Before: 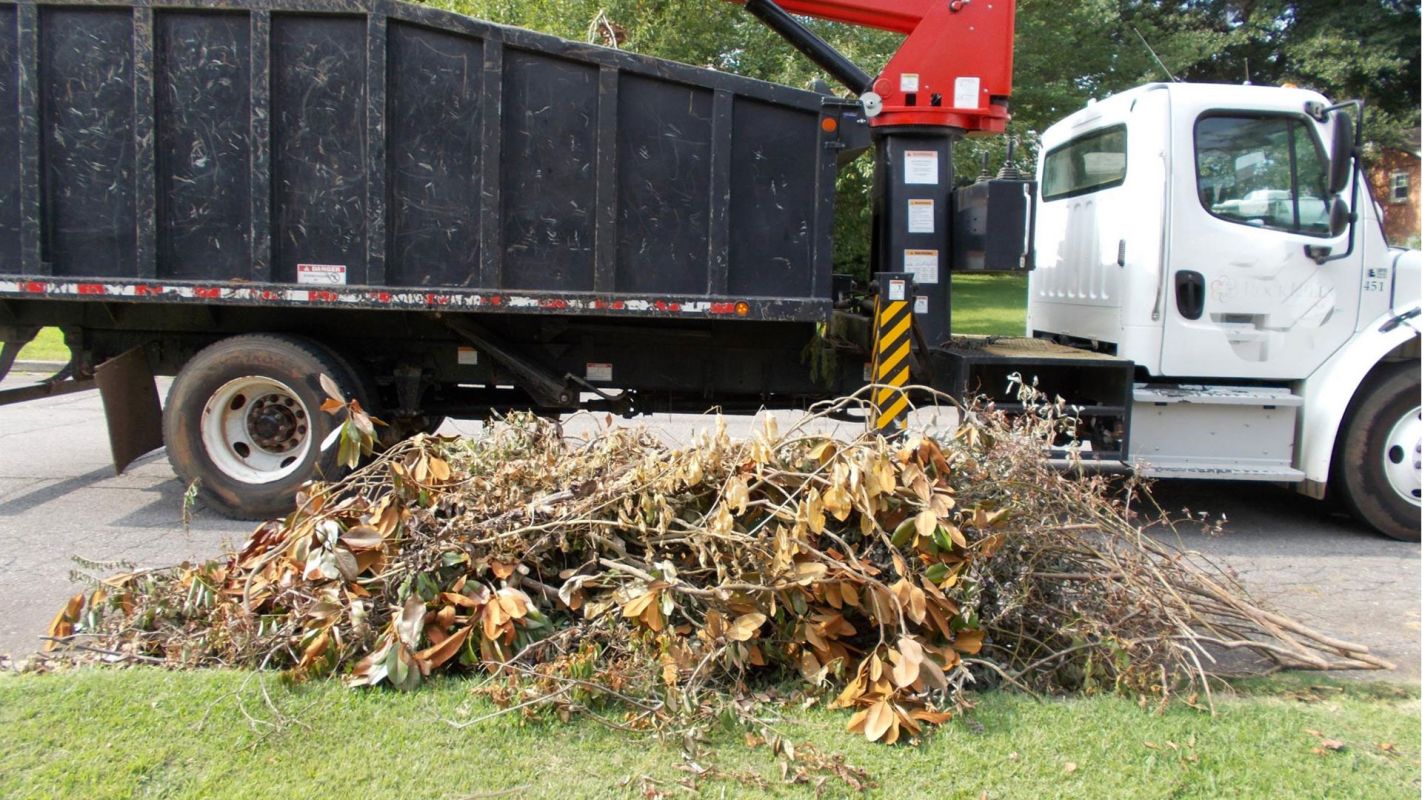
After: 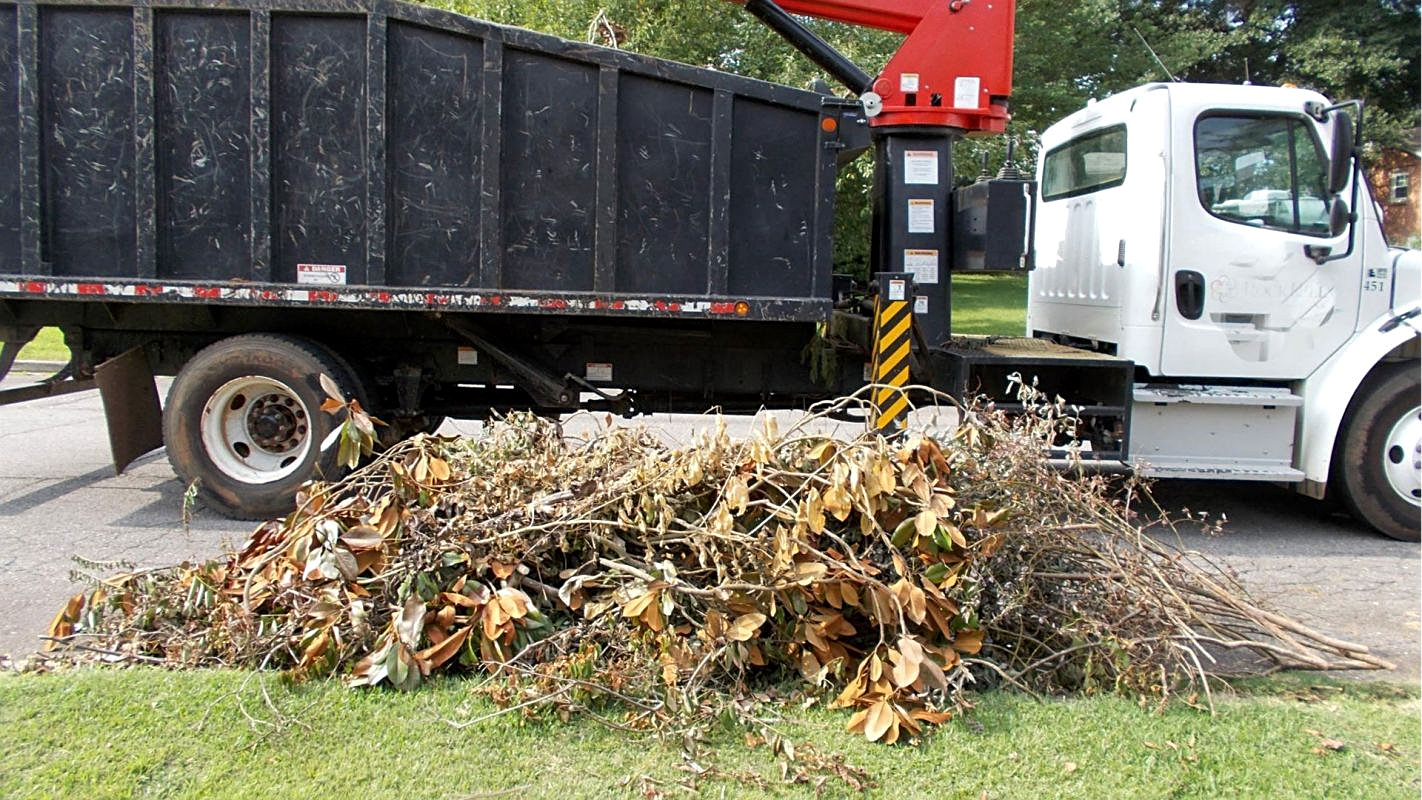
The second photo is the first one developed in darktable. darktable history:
local contrast: highlights 100%, shadows 100%, detail 120%, midtone range 0.2
sharpen: on, module defaults
